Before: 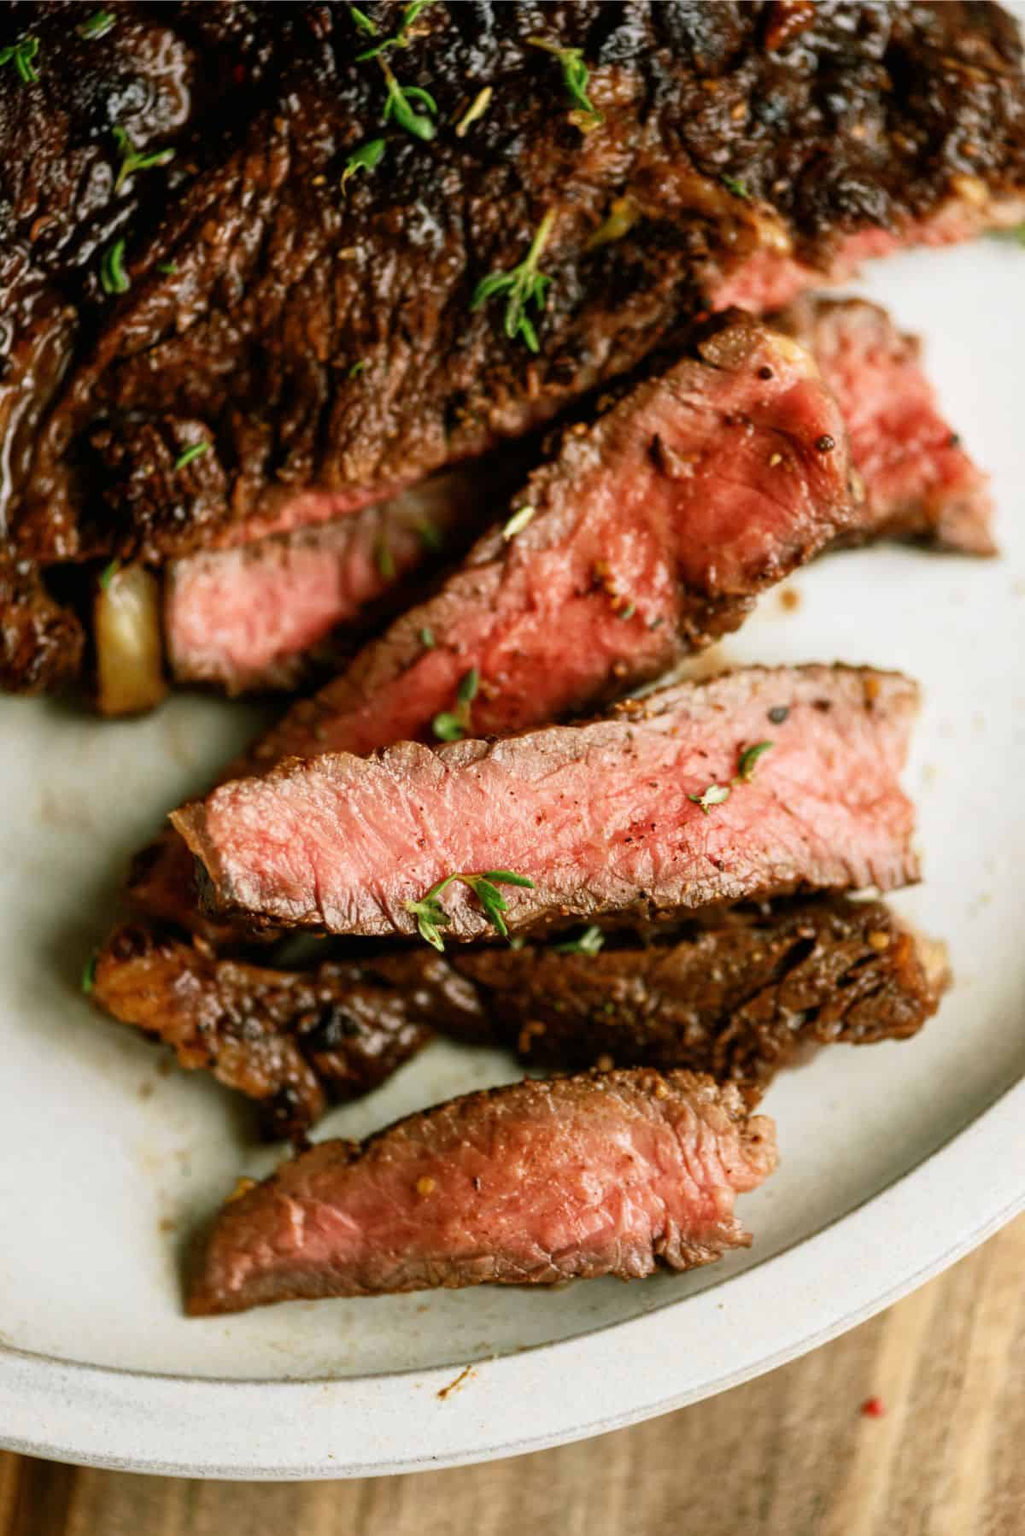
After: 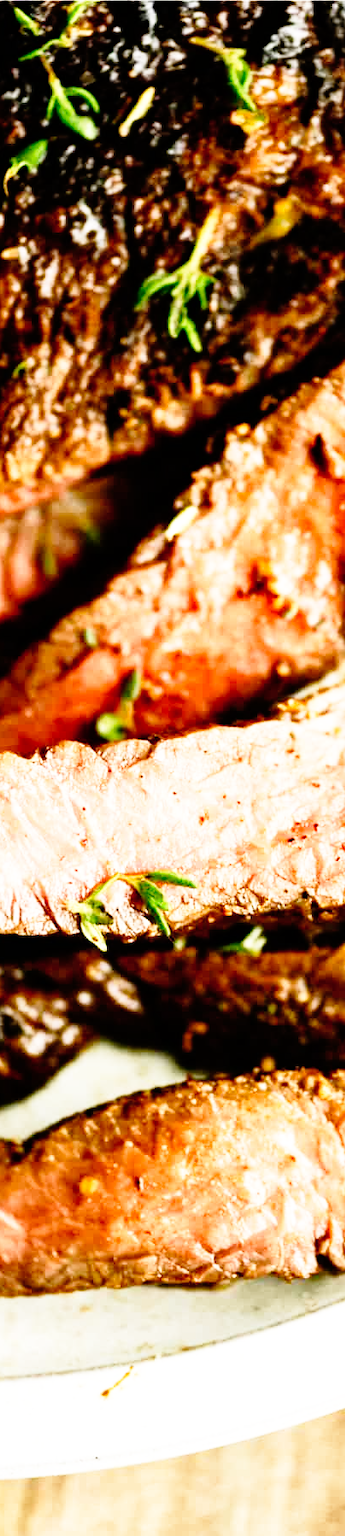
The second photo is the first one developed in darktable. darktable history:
crop: left 32.962%, right 33.257%
base curve: curves: ch0 [(0, 0) (0.012, 0.01) (0.073, 0.168) (0.31, 0.711) (0.645, 0.957) (1, 1)], preserve colors none
tone equalizer: -8 EV -0.425 EV, -7 EV -0.389 EV, -6 EV -0.31 EV, -5 EV -0.232 EV, -3 EV 0.227 EV, -2 EV 0.312 EV, -1 EV 0.38 EV, +0 EV 0.389 EV, edges refinement/feathering 500, mask exposure compensation -1.57 EV, preserve details no
color zones: curves: ch1 [(0.077, 0.436) (0.25, 0.5) (0.75, 0.5)]
tone curve: curves: ch0 [(0, 0) (0.004, 0.001) (0.133, 0.112) (0.325, 0.362) (0.832, 0.893) (1, 1)], preserve colors none
